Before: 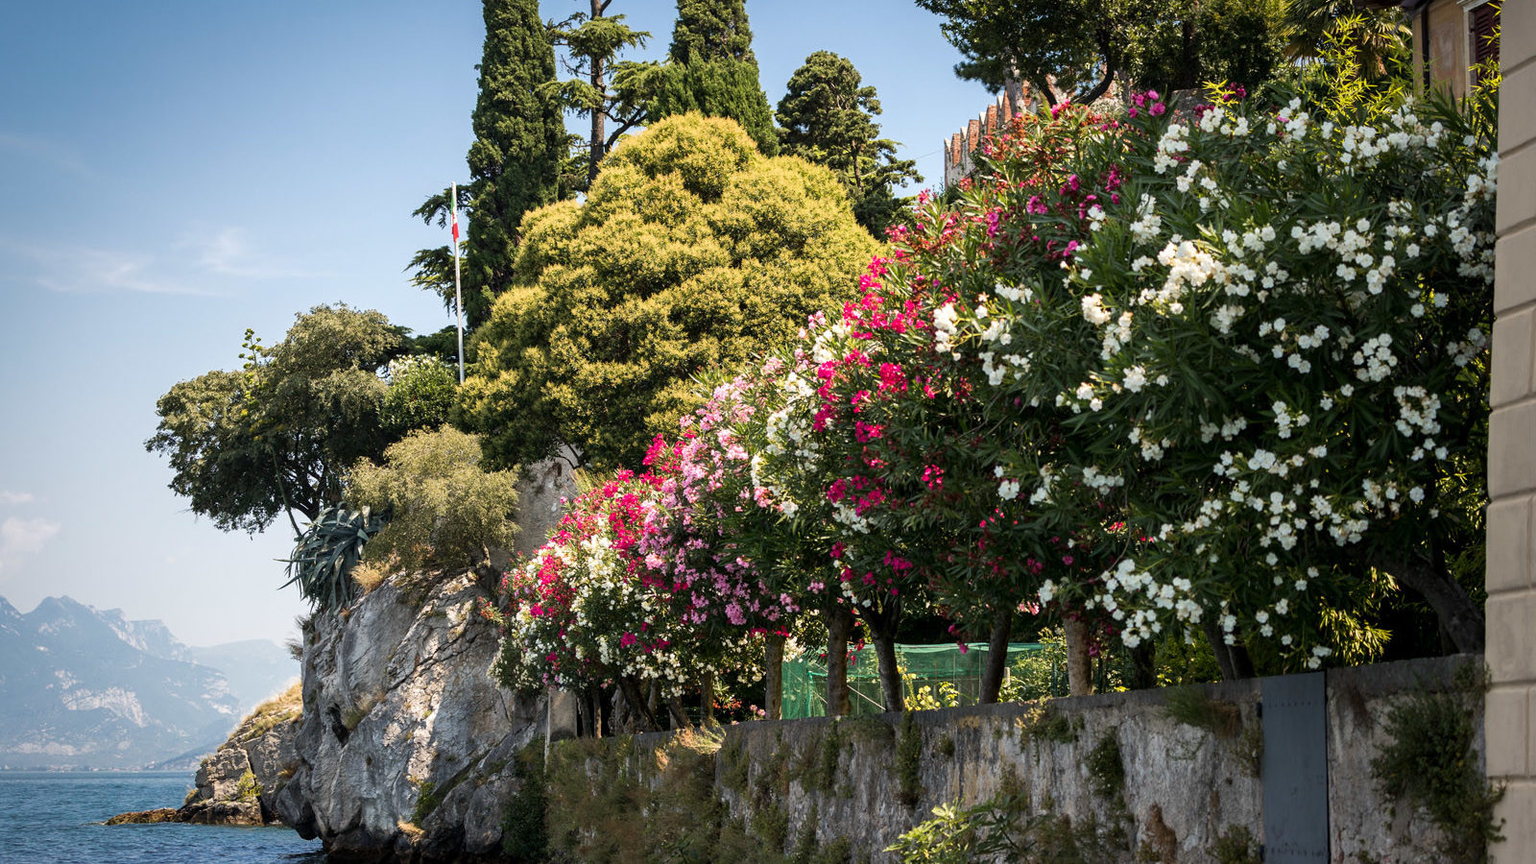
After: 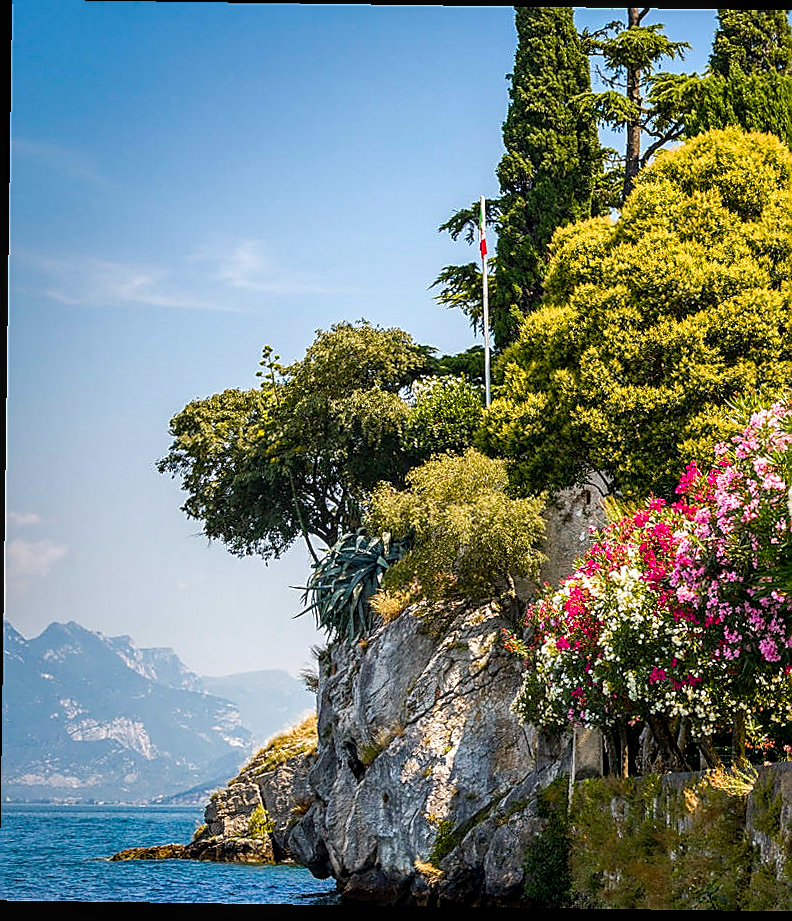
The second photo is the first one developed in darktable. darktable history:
crop and rotate: left 0%, top 0%, right 50.845%
color balance rgb: perceptual saturation grading › global saturation 20%, perceptual saturation grading › highlights -25%, perceptual saturation grading › shadows 25%, global vibrance 50%
rotate and perspective: rotation 0.8°, automatic cropping off
haze removal: strength 0.02, distance 0.25, compatibility mode true, adaptive false
sharpen: radius 1.4, amount 1.25, threshold 0.7
local contrast: detail 130%
